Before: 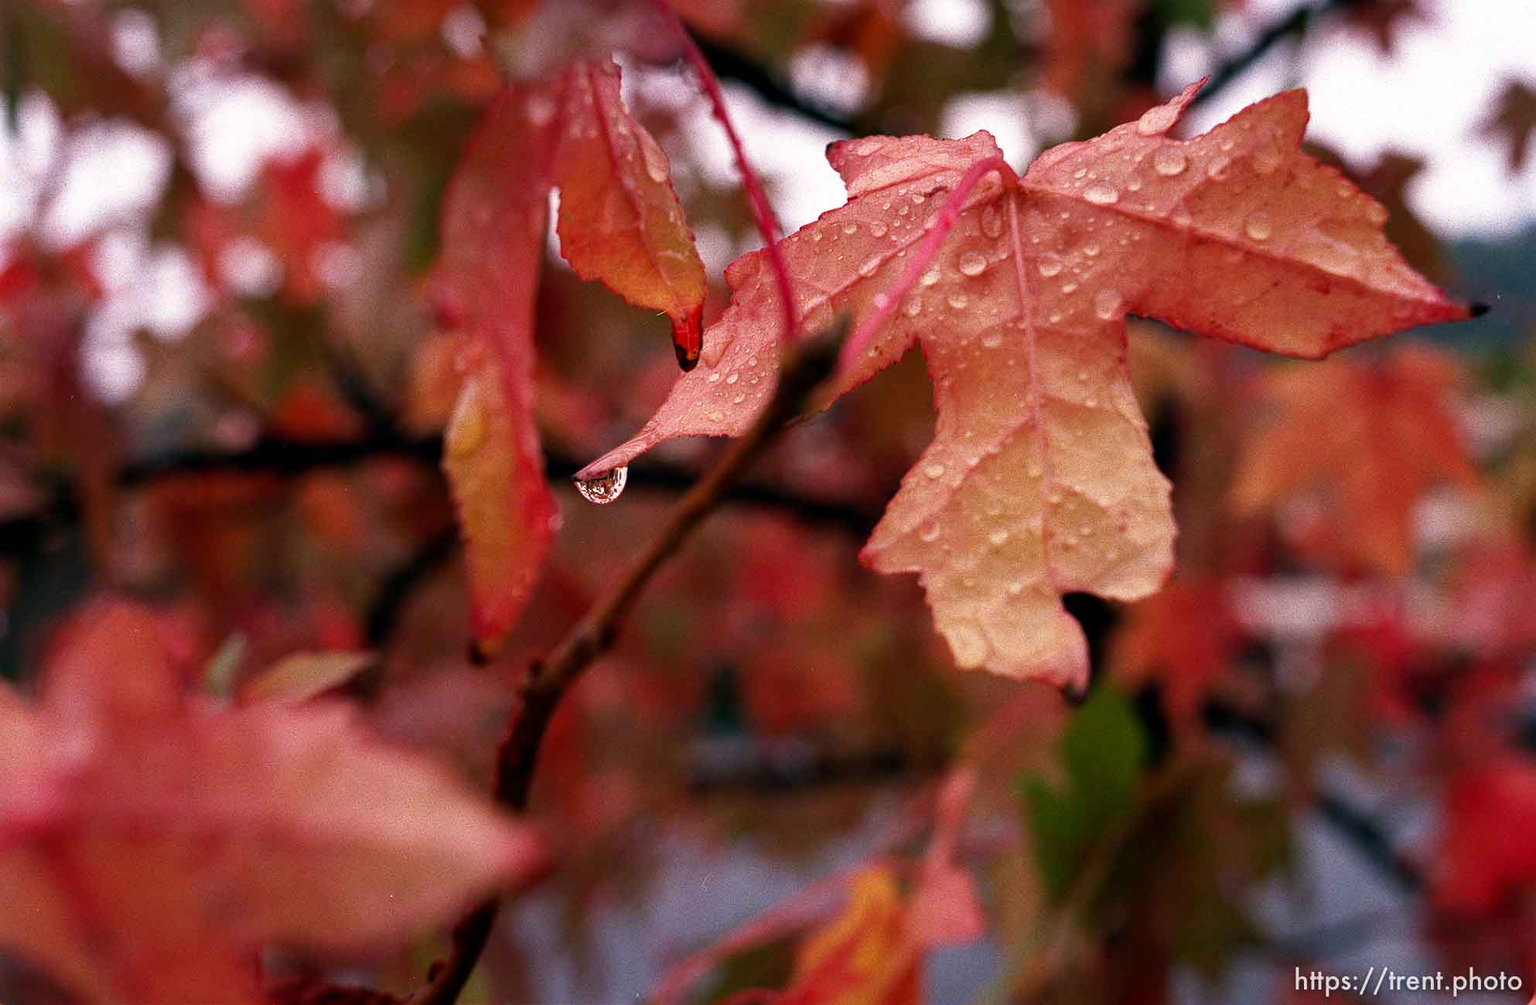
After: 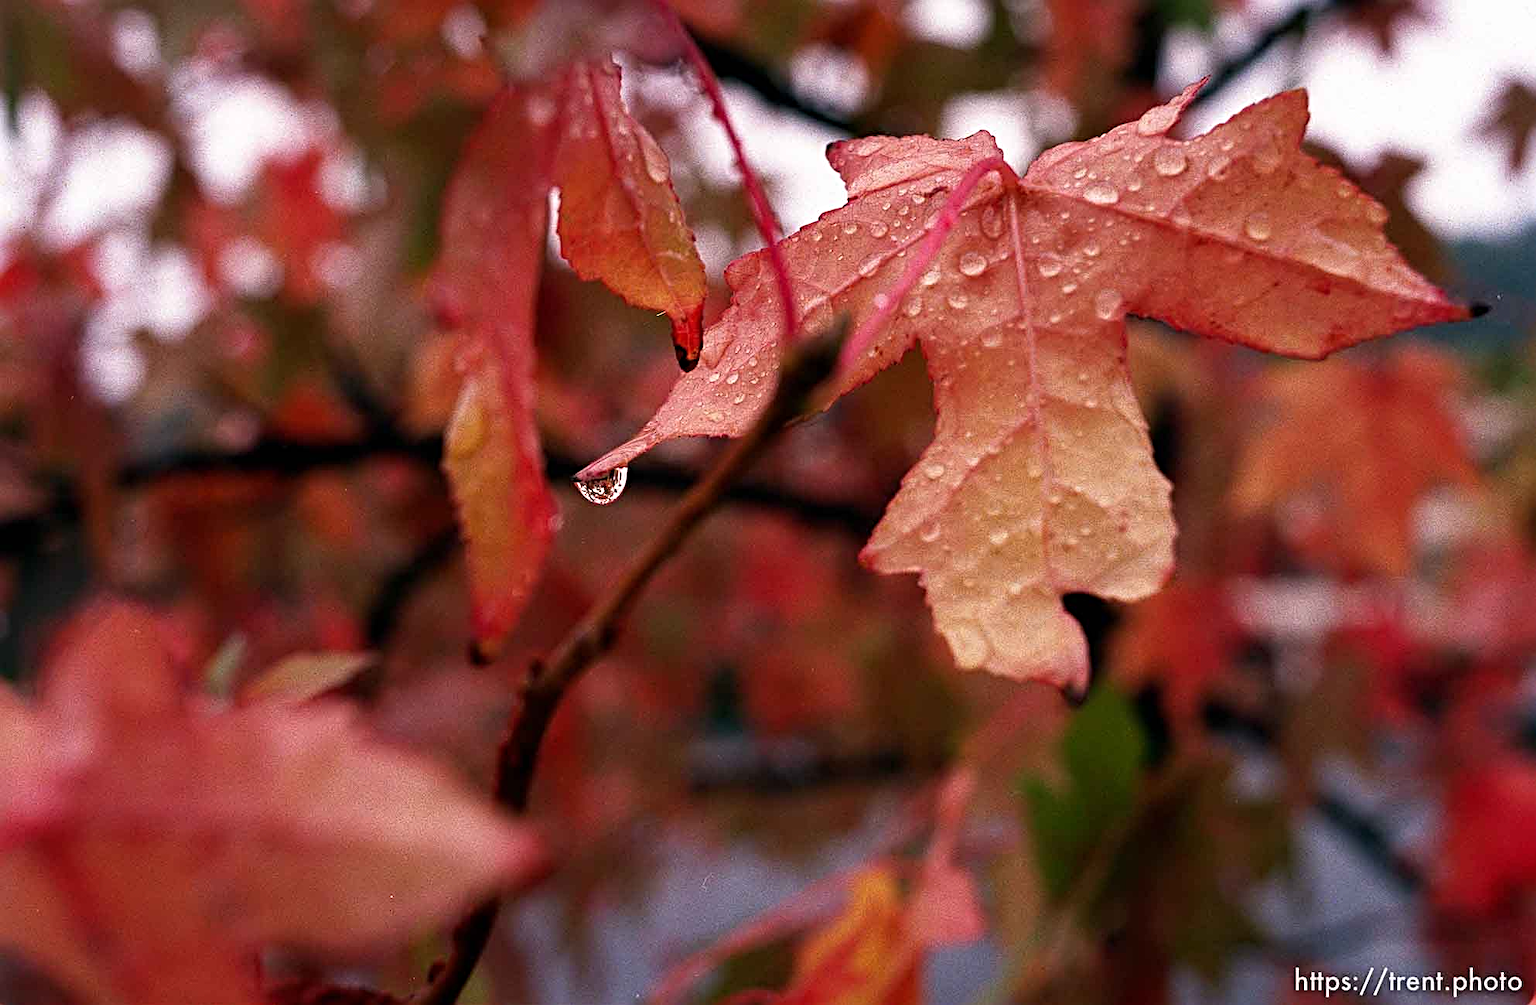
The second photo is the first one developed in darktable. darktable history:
sharpen: radius 3.974
